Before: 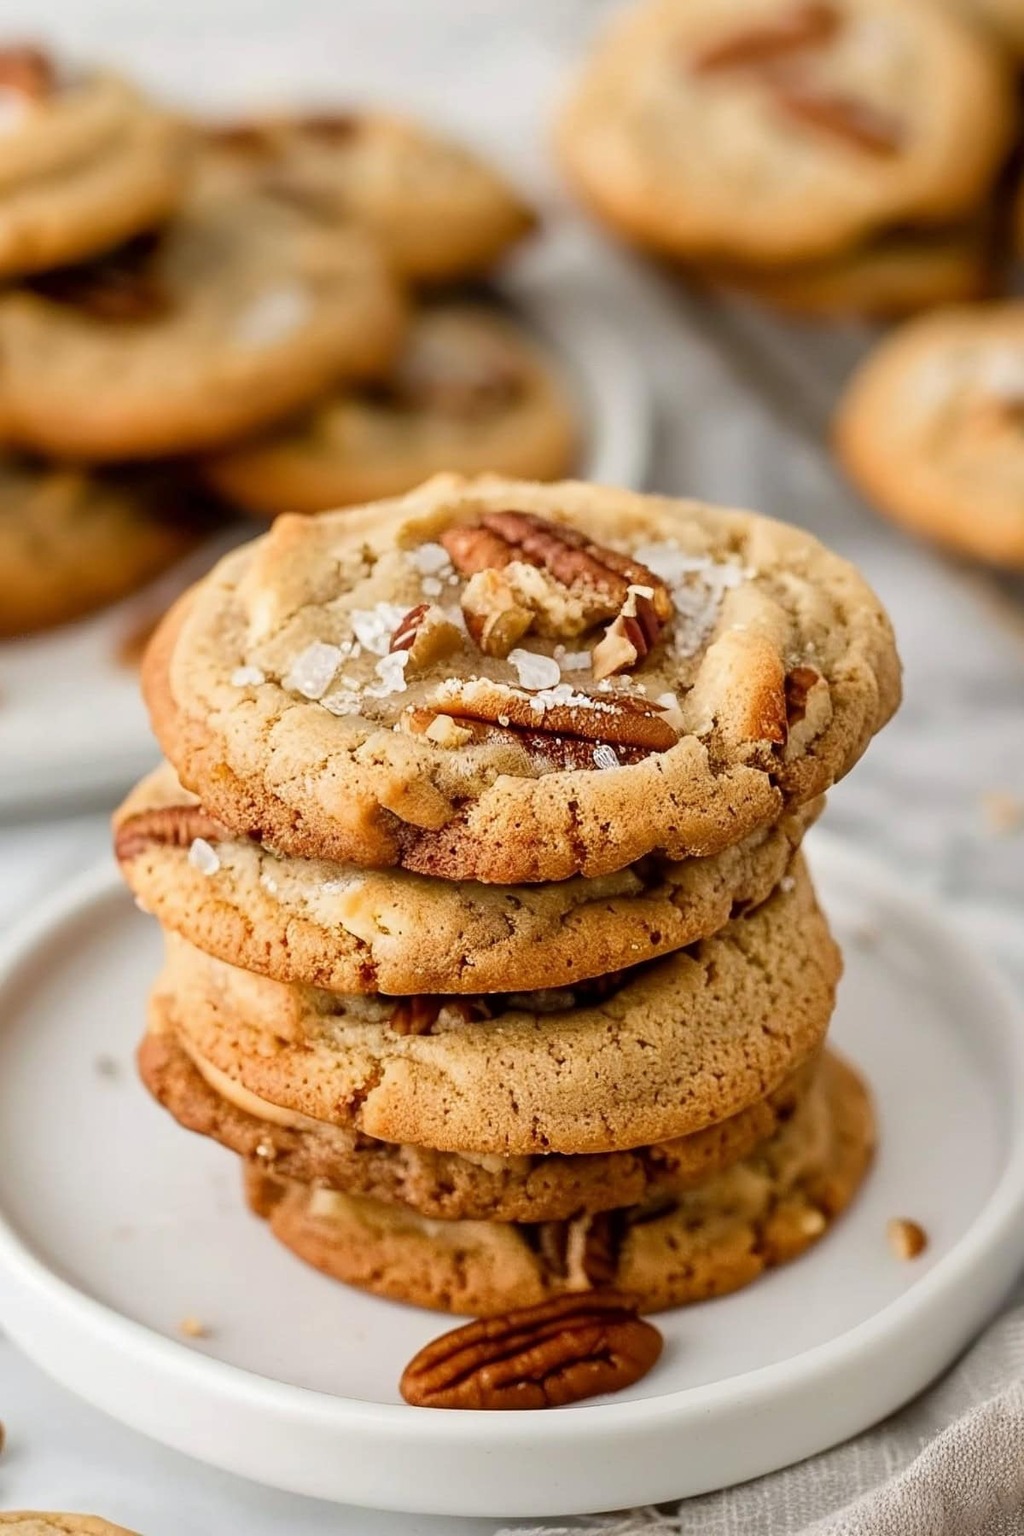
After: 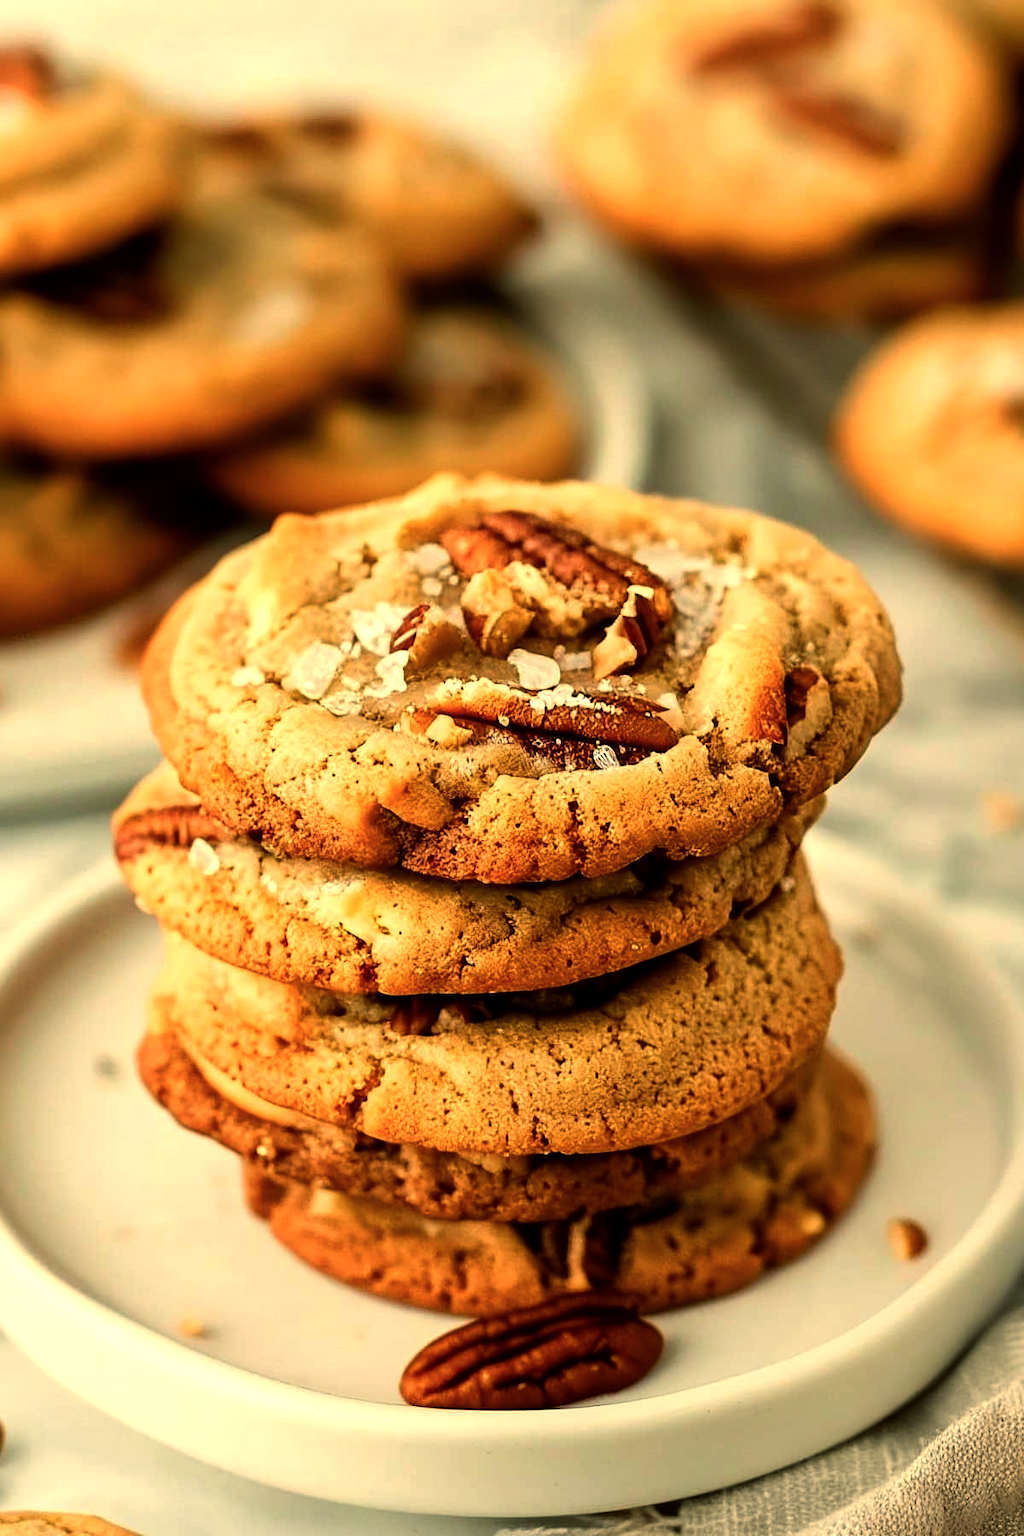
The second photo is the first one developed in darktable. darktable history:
color balance: mode lift, gamma, gain (sRGB), lift [1.014, 0.966, 0.918, 0.87], gamma [0.86, 0.734, 0.918, 0.976], gain [1.063, 1.13, 1.063, 0.86]
color balance rgb: on, module defaults
rotate and perspective: crop left 0, crop top 0
